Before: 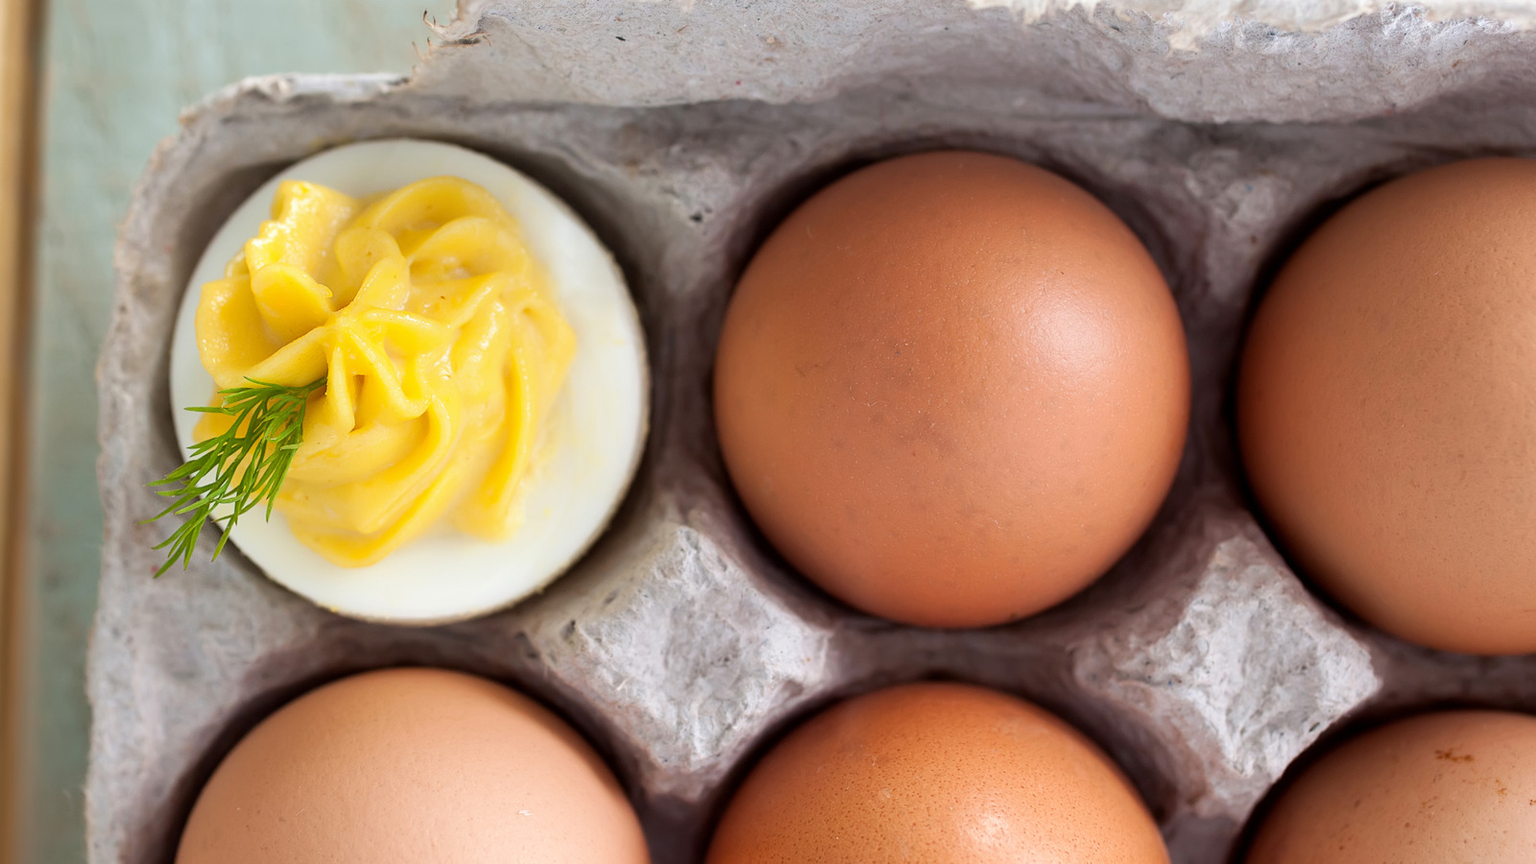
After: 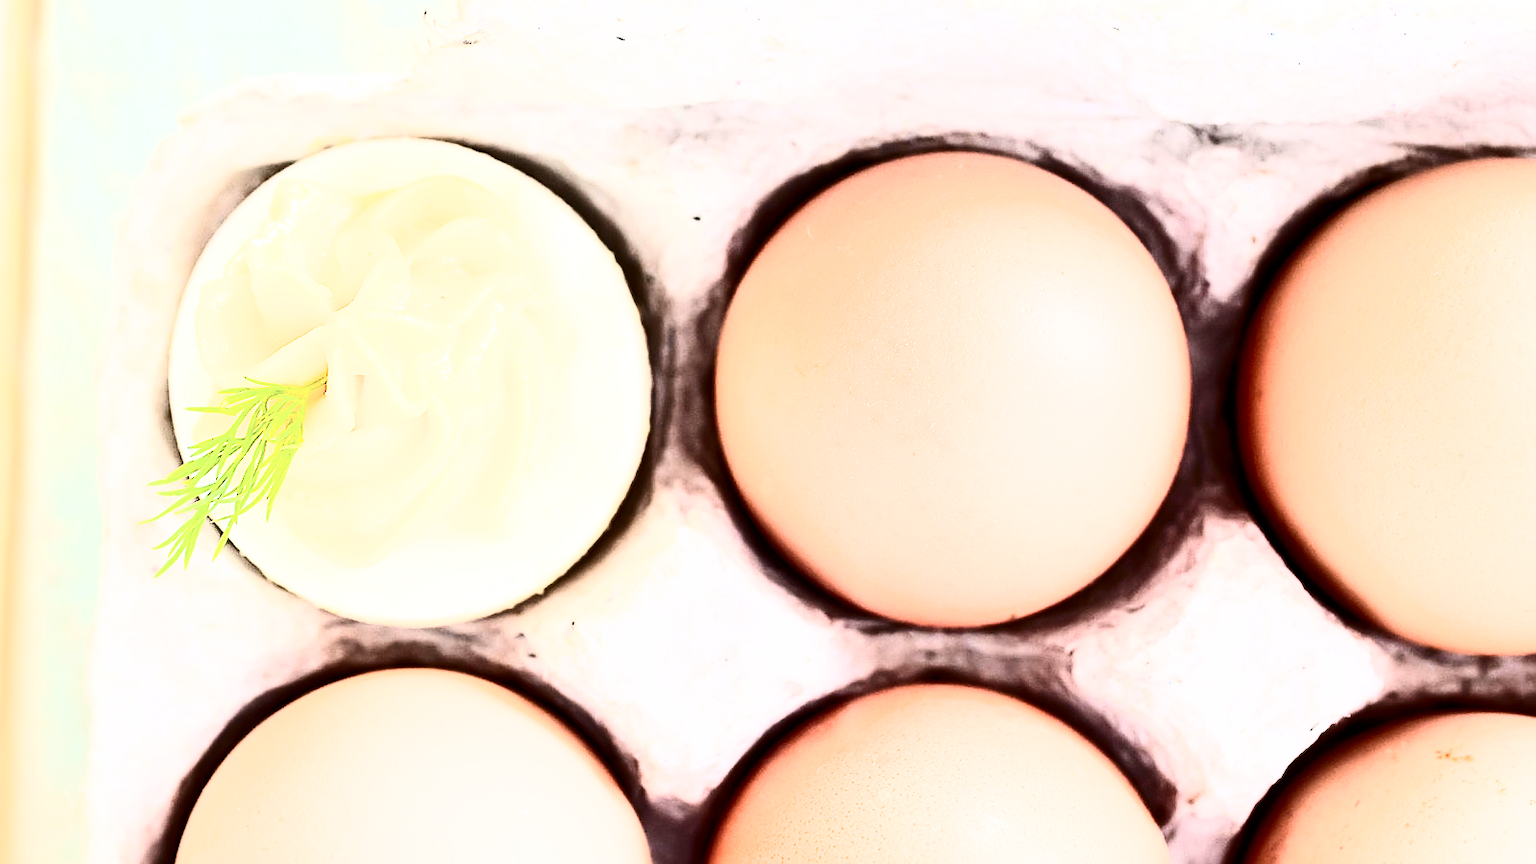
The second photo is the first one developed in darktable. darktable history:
sharpen: on, module defaults
exposure: exposure 2.208 EV, compensate highlight preservation false
filmic rgb: black relative exposure -7.65 EV, white relative exposure 4.56 EV, threshold 3.02 EV, hardness 3.61, contrast 0.997, iterations of high-quality reconstruction 0, enable highlight reconstruction true
contrast brightness saturation: contrast 0.915, brightness 0.203
